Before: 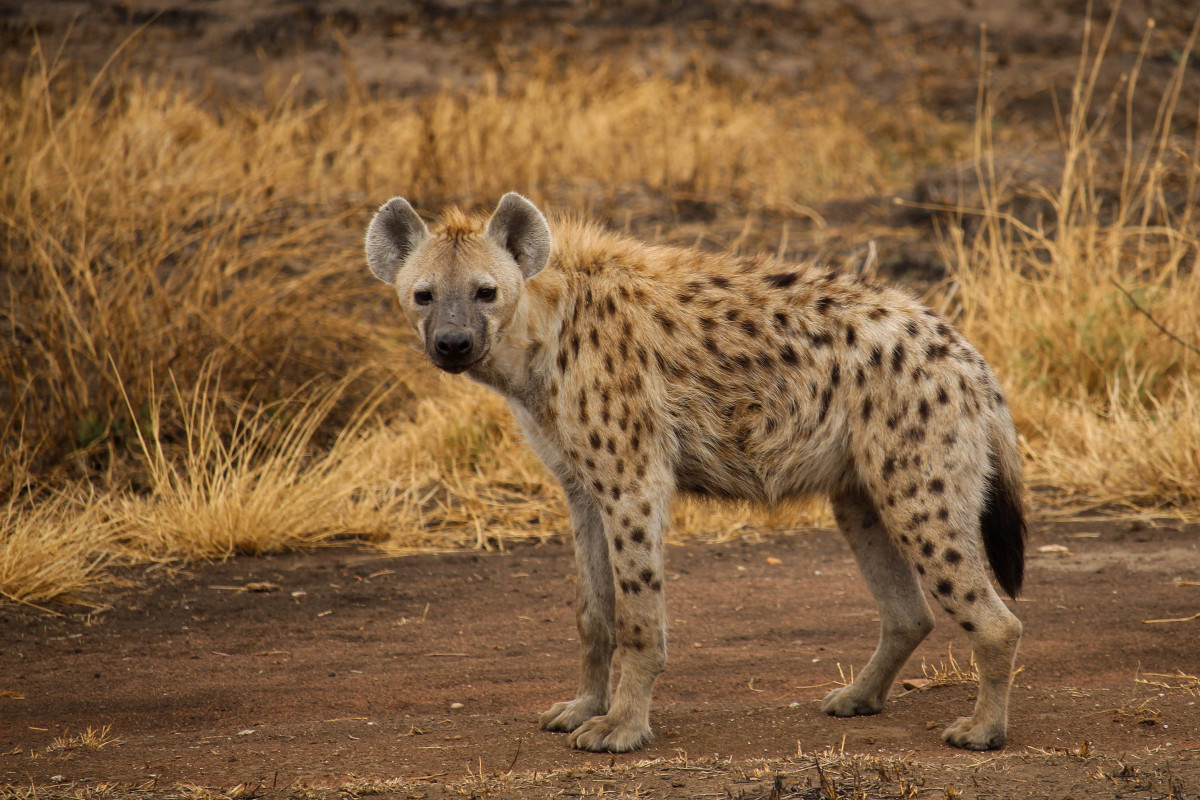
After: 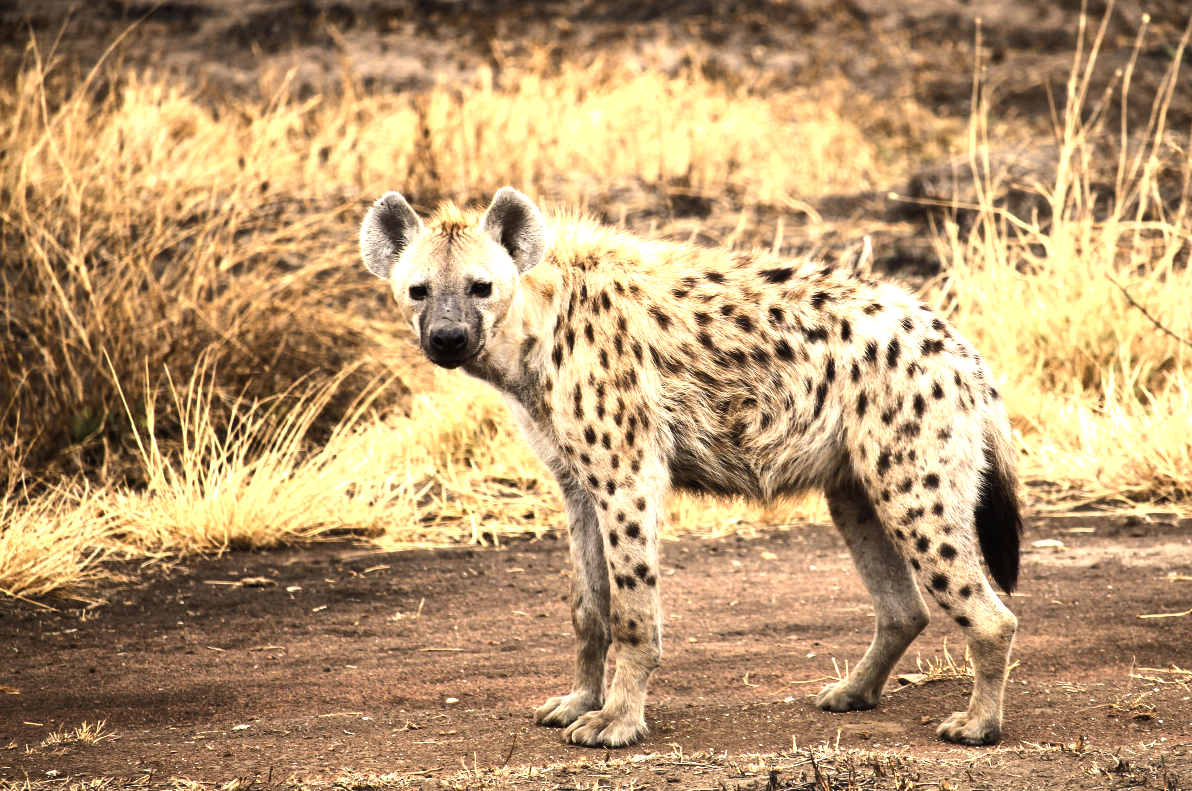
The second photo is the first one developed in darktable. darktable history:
color zones: curves: ch0 [(0, 0.558) (0.143, 0.559) (0.286, 0.529) (0.429, 0.505) (0.571, 0.5) (0.714, 0.5) (0.857, 0.5) (1, 0.558)]; ch1 [(0, 0.469) (0.01, 0.469) (0.12, 0.446) (0.248, 0.469) (0.5, 0.5) (0.748, 0.5) (0.99, 0.469) (1, 0.469)]
crop: left 0.421%, top 0.693%, right 0.163%, bottom 0.419%
exposure: black level correction -0.002, exposure 0.541 EV, compensate exposure bias true, compensate highlight preservation false
shadows and highlights: shadows -1.55, highlights 40.57
tone equalizer: -8 EV -1.08 EV, -7 EV -0.973 EV, -6 EV -0.871 EV, -5 EV -0.558 EV, -3 EV 0.602 EV, -2 EV 0.839 EV, -1 EV 0.99 EV, +0 EV 1.08 EV, edges refinement/feathering 500, mask exposure compensation -1.57 EV, preserve details no
